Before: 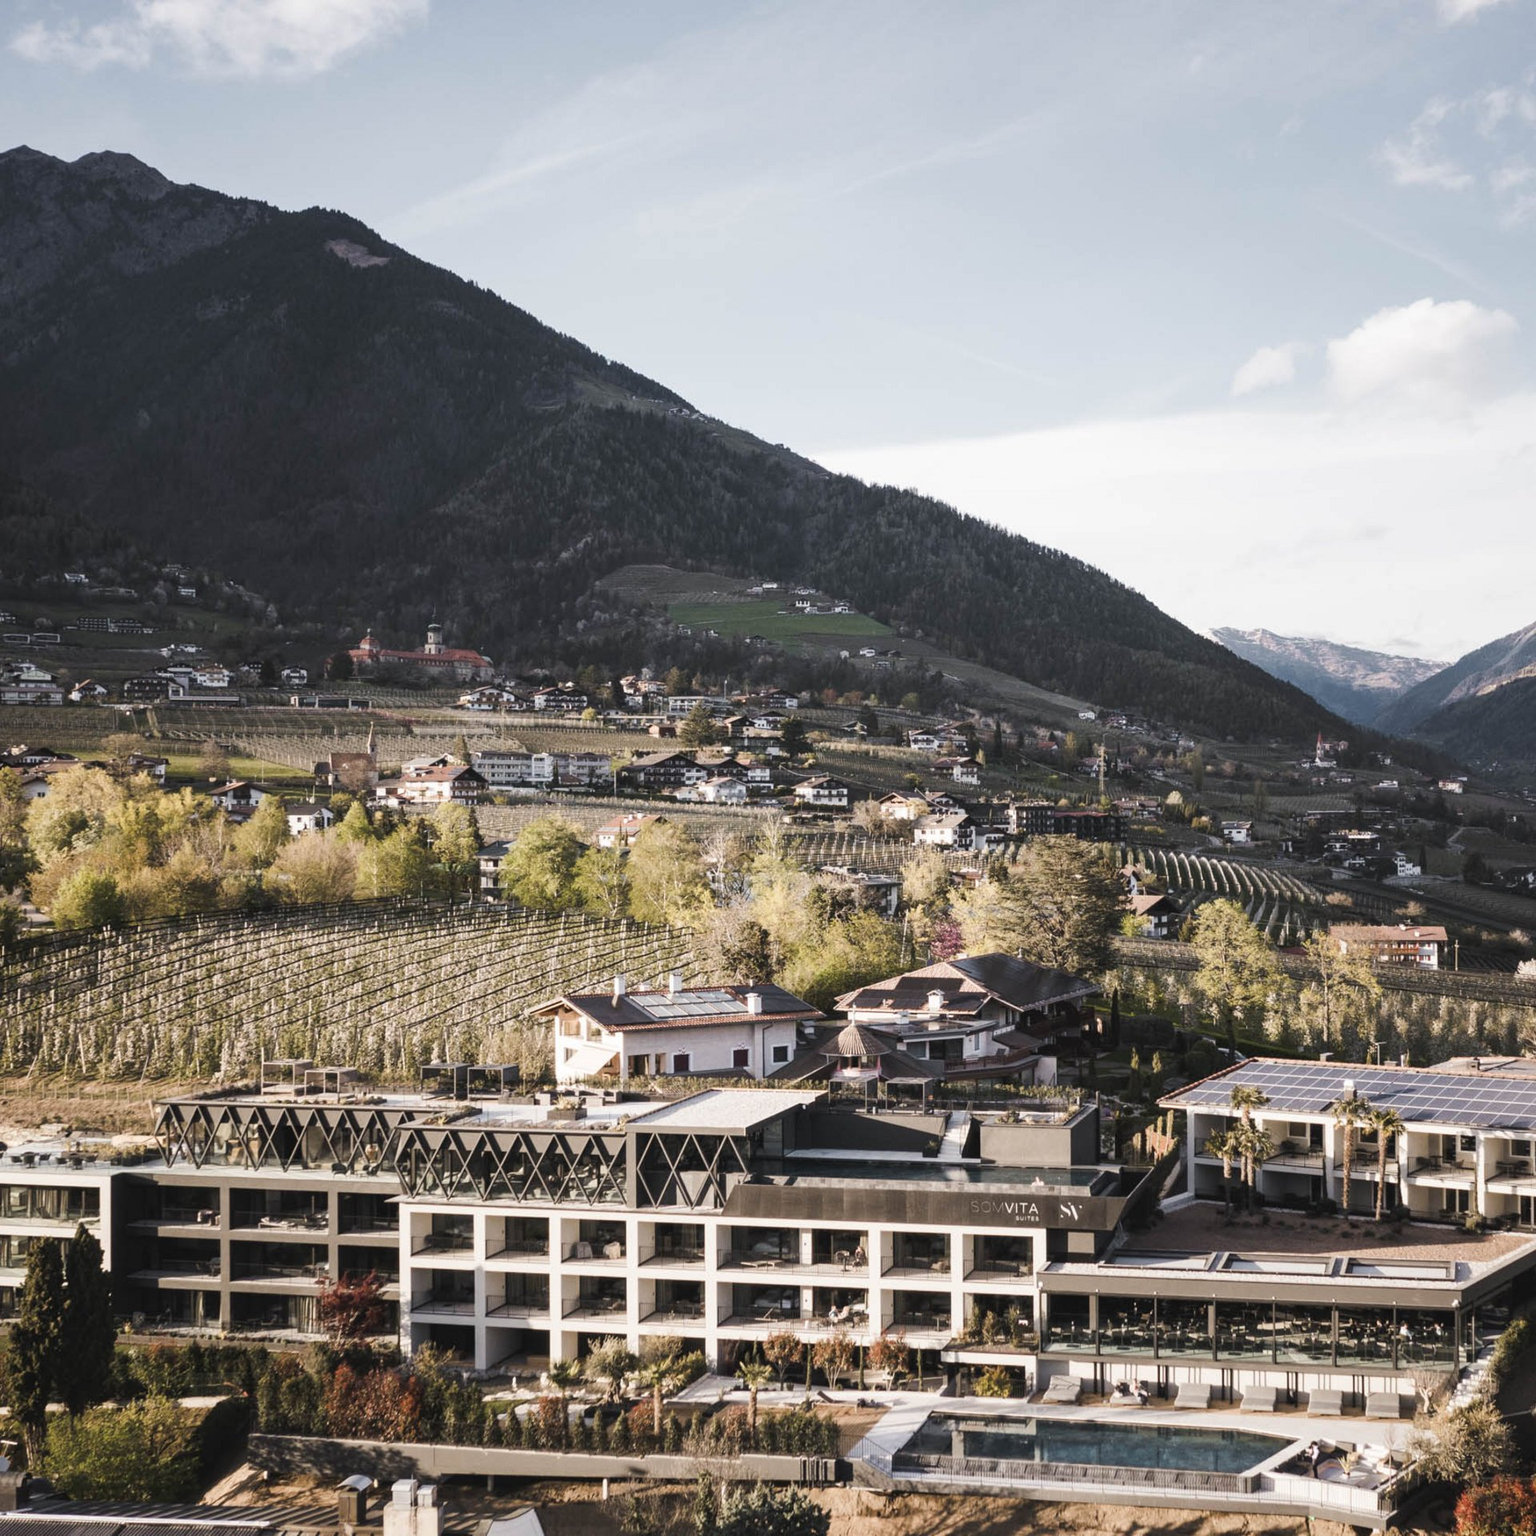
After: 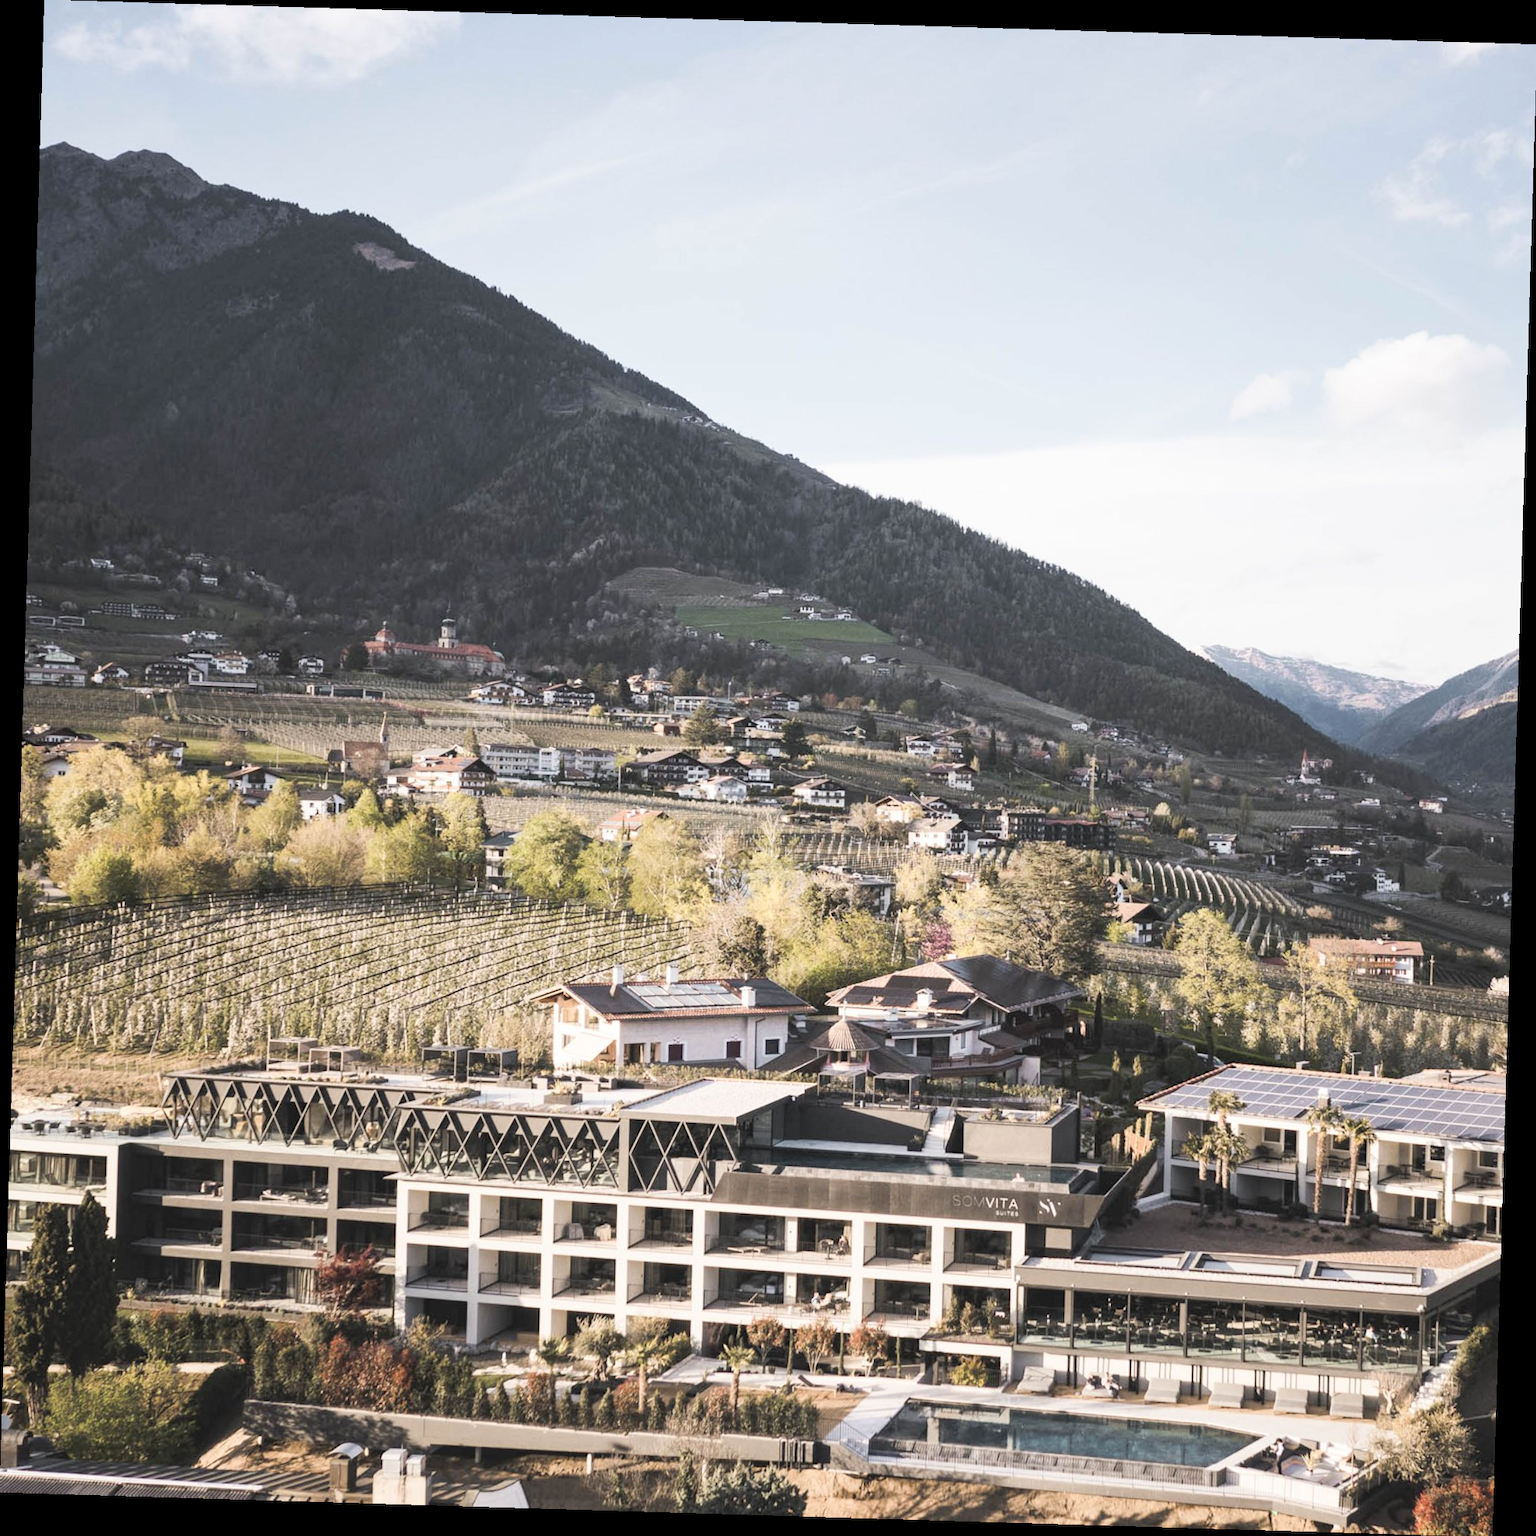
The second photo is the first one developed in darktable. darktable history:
tone equalizer: on, module defaults
rotate and perspective: rotation 1.72°, automatic cropping off
contrast brightness saturation: contrast 0.14, brightness 0.21
